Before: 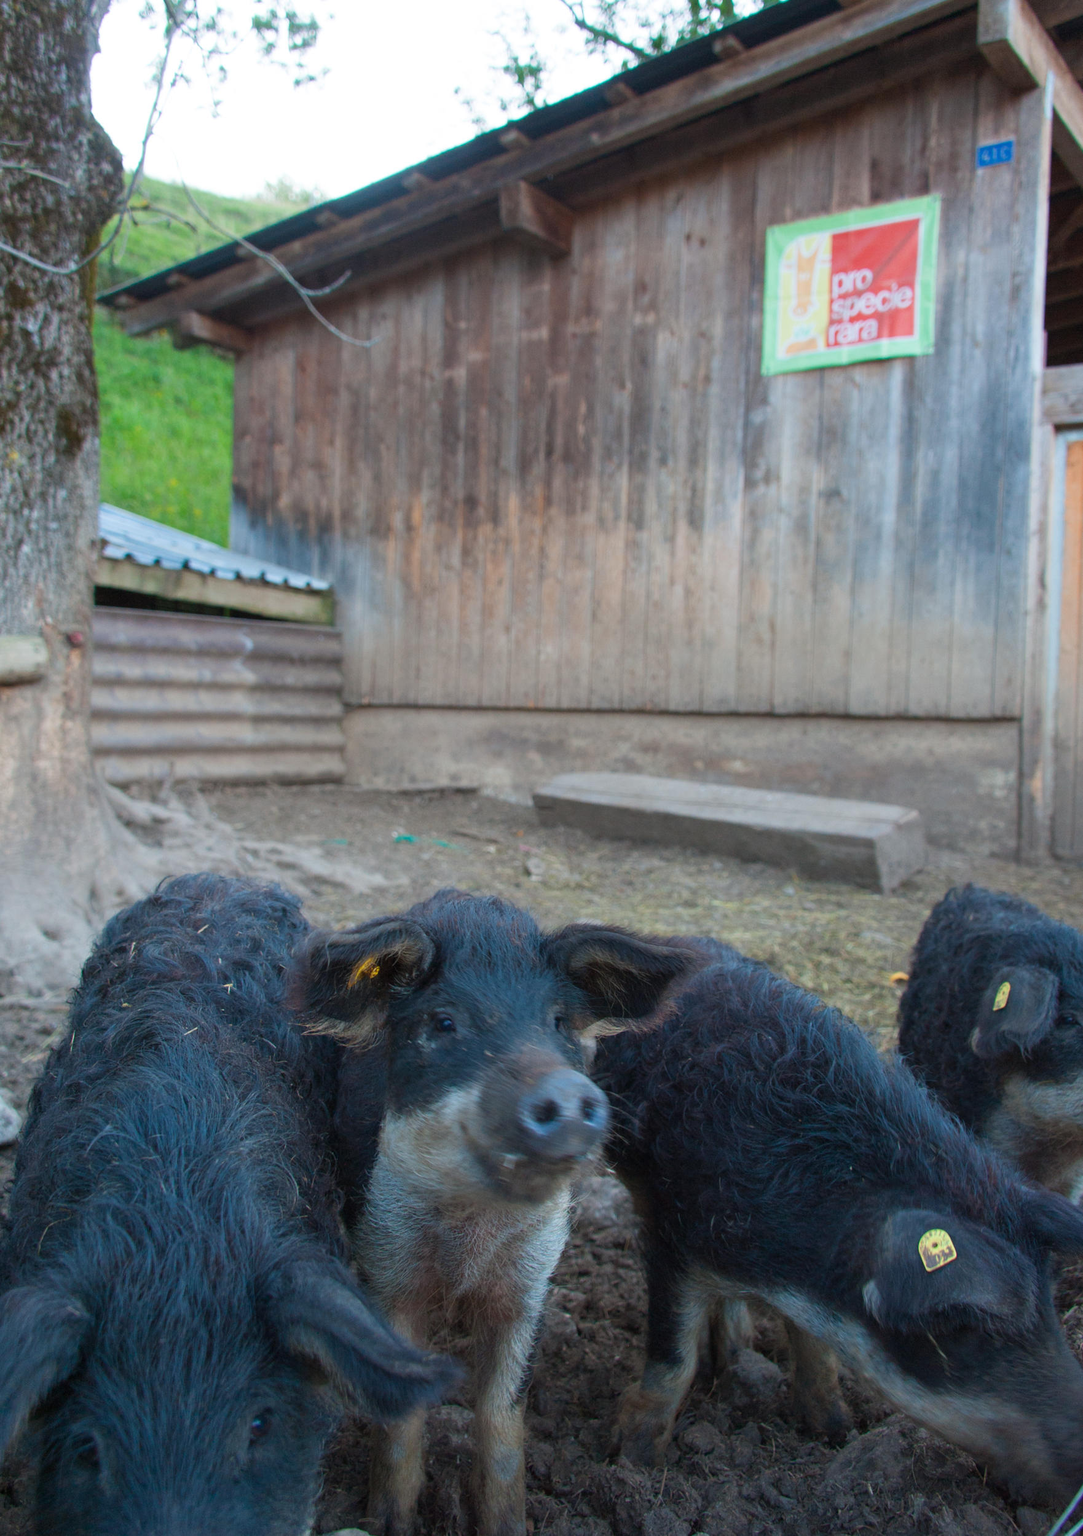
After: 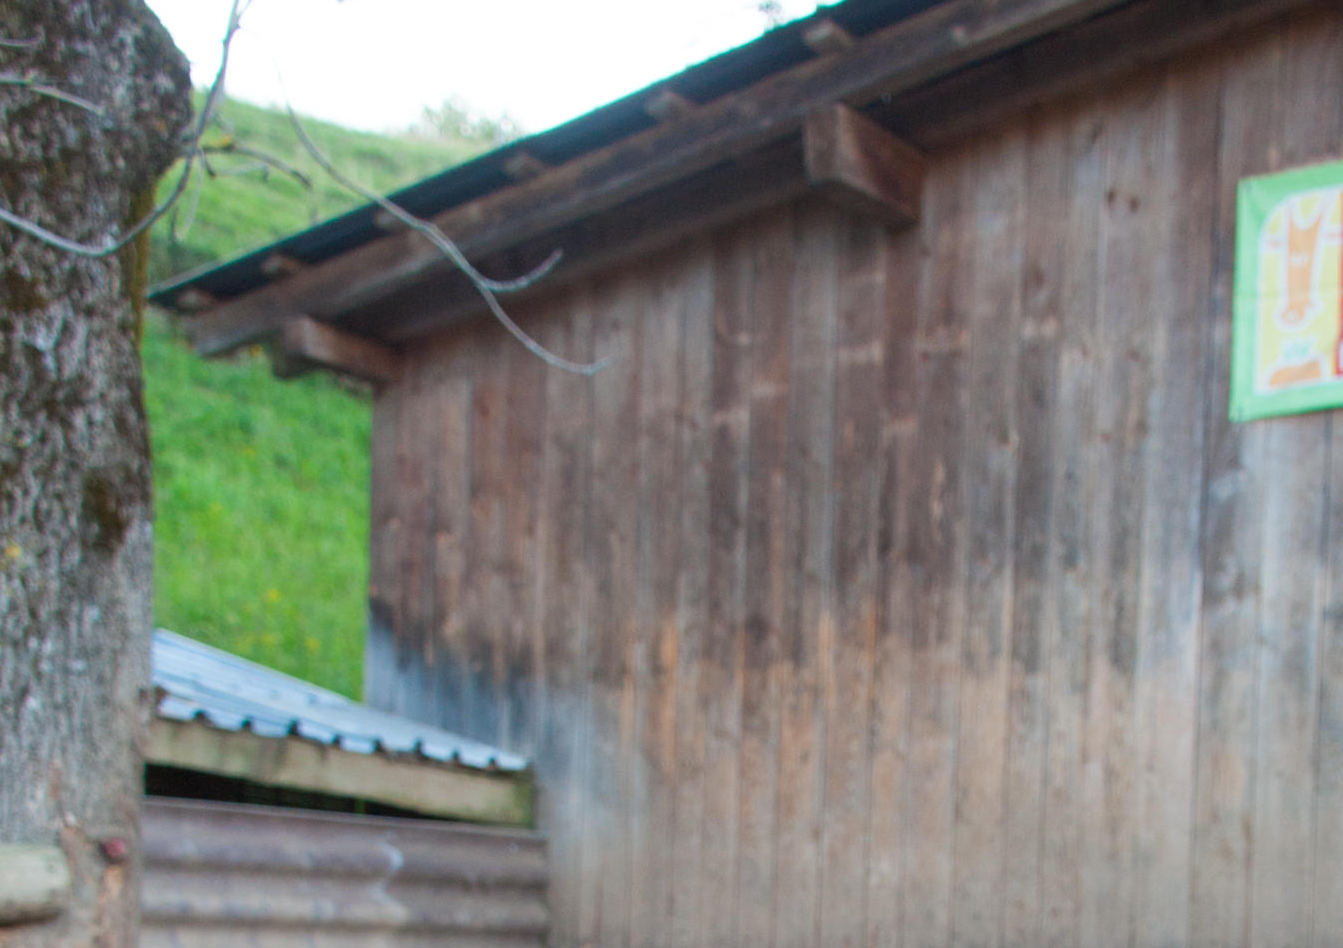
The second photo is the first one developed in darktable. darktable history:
crop: left 0.526%, top 7.629%, right 23.214%, bottom 54.416%
